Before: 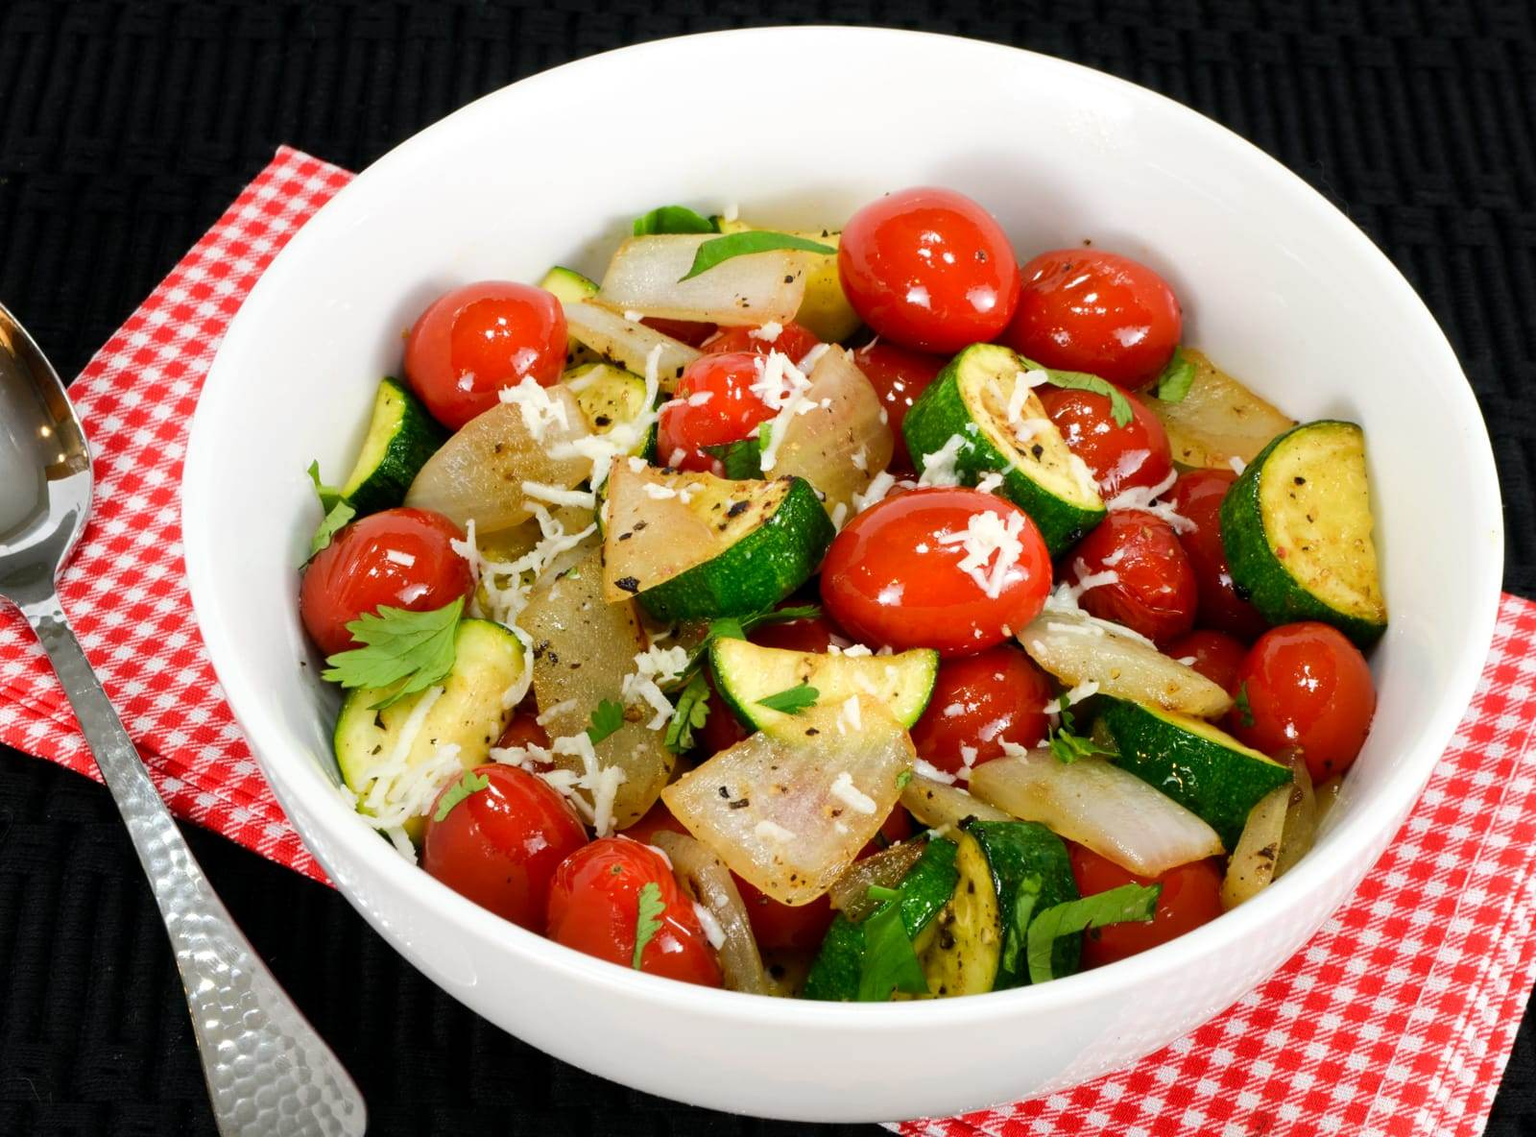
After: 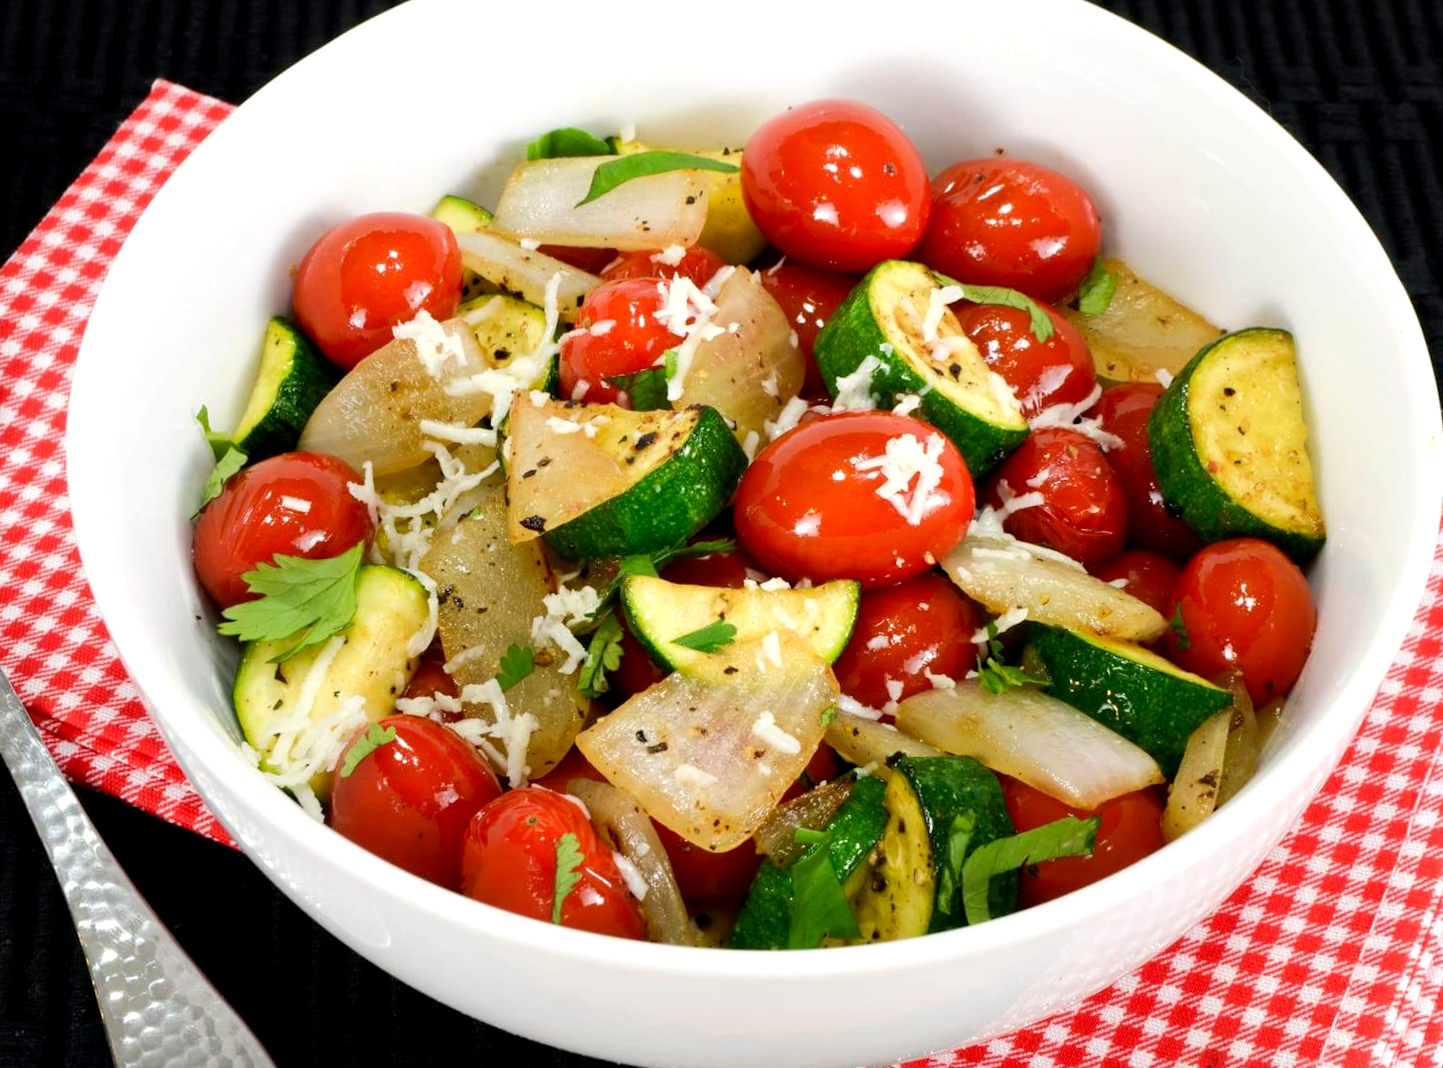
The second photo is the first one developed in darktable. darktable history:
exposure: black level correction 0.002, exposure 0.15 EV, compensate highlight preservation false
crop and rotate: angle 1.96°, left 5.673%, top 5.673%
